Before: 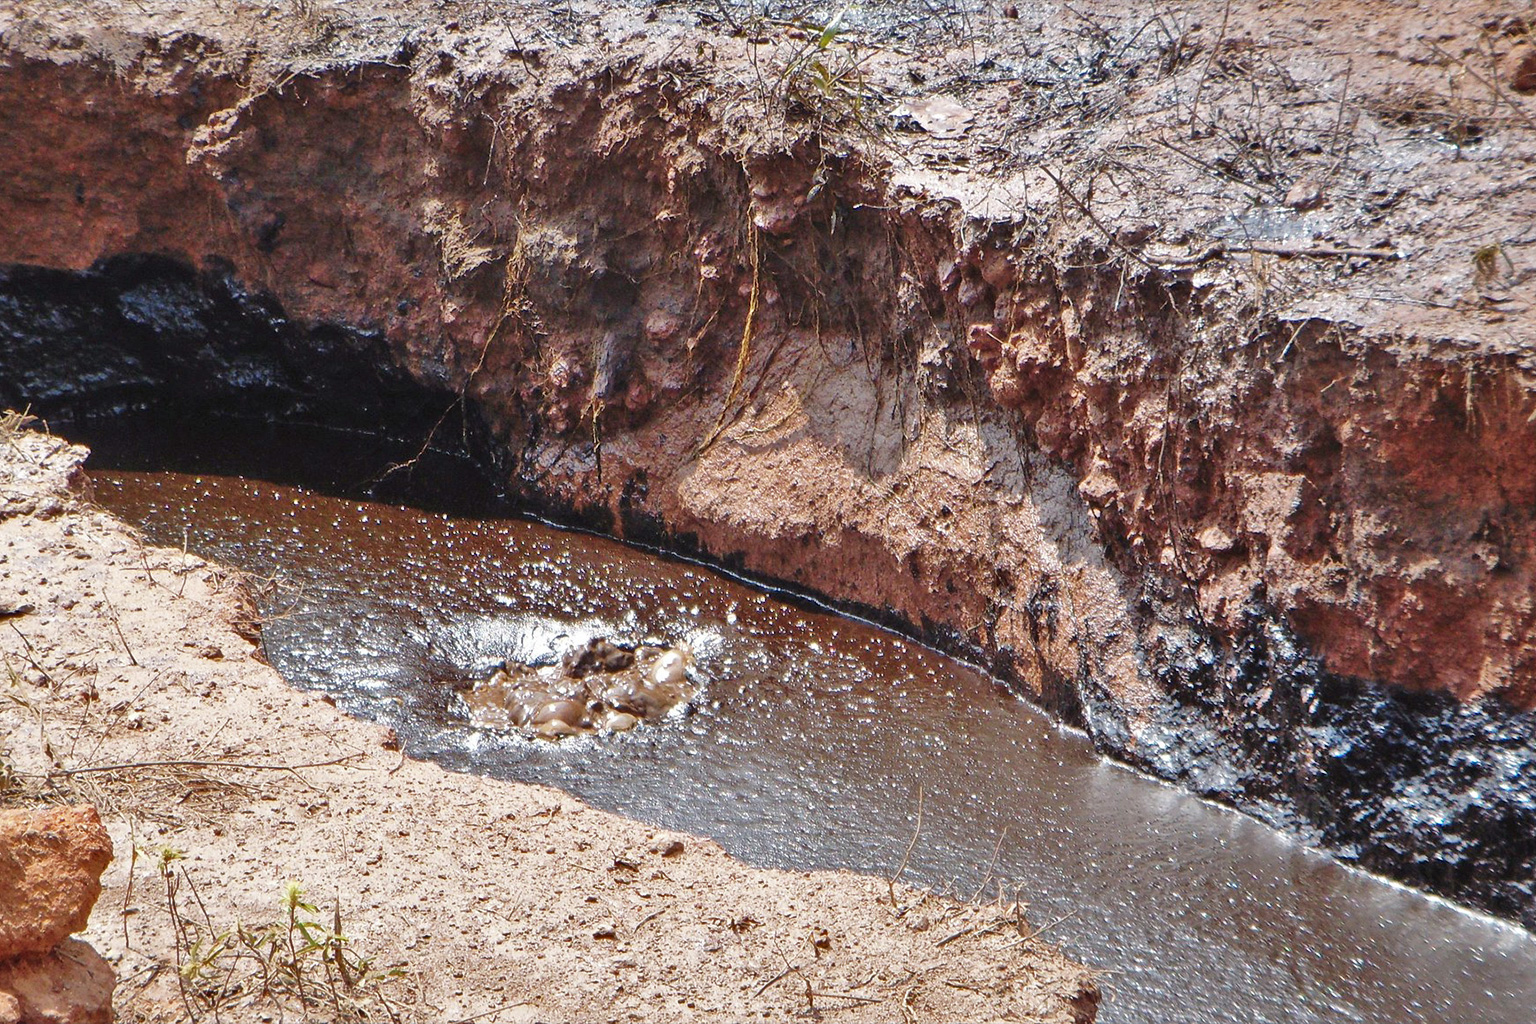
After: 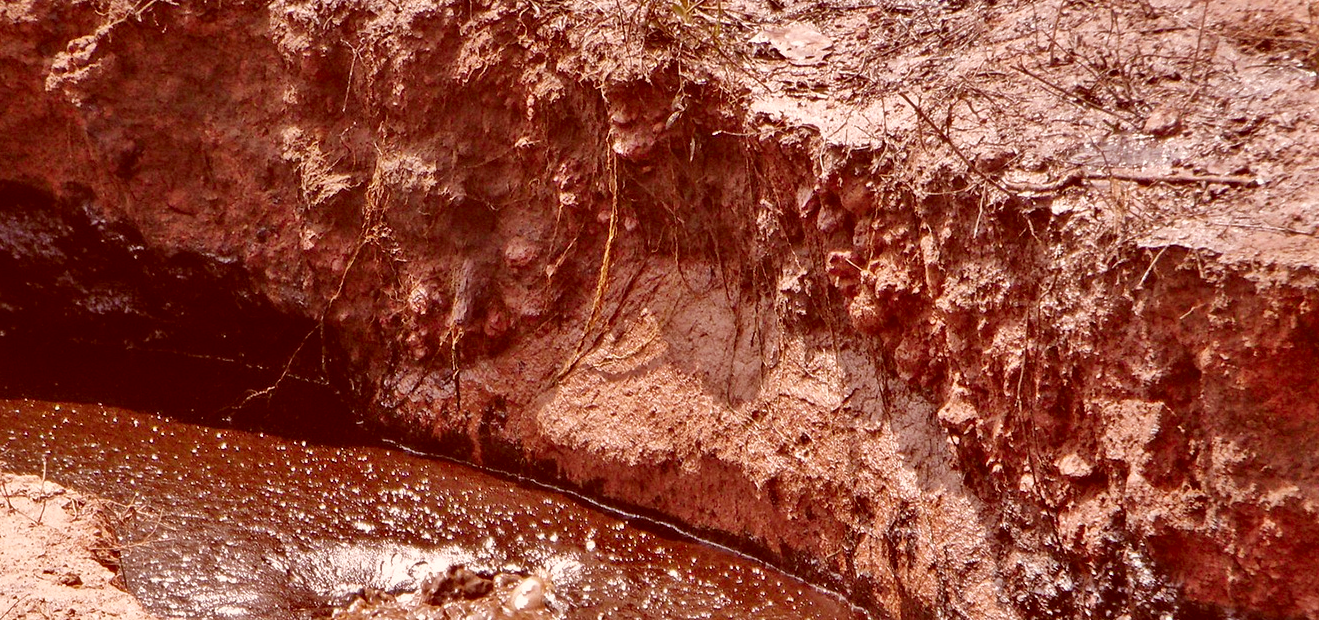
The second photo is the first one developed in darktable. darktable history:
color correction: highlights a* 9.01, highlights b* 8.88, shadows a* 39.79, shadows b* 39.92, saturation 0.808
crop and rotate: left 9.232%, top 7.168%, right 4.853%, bottom 32.256%
